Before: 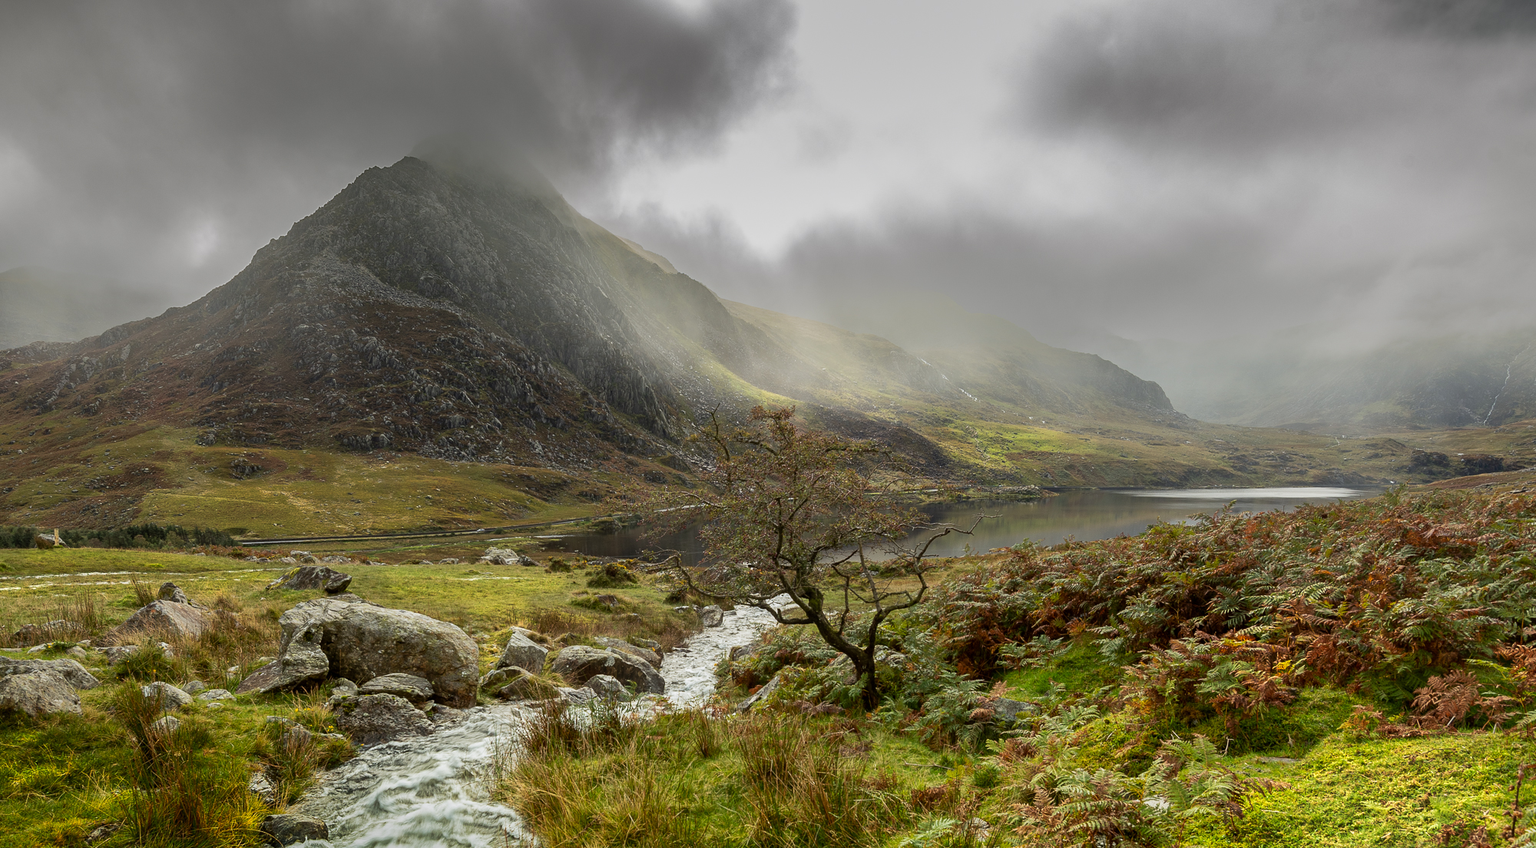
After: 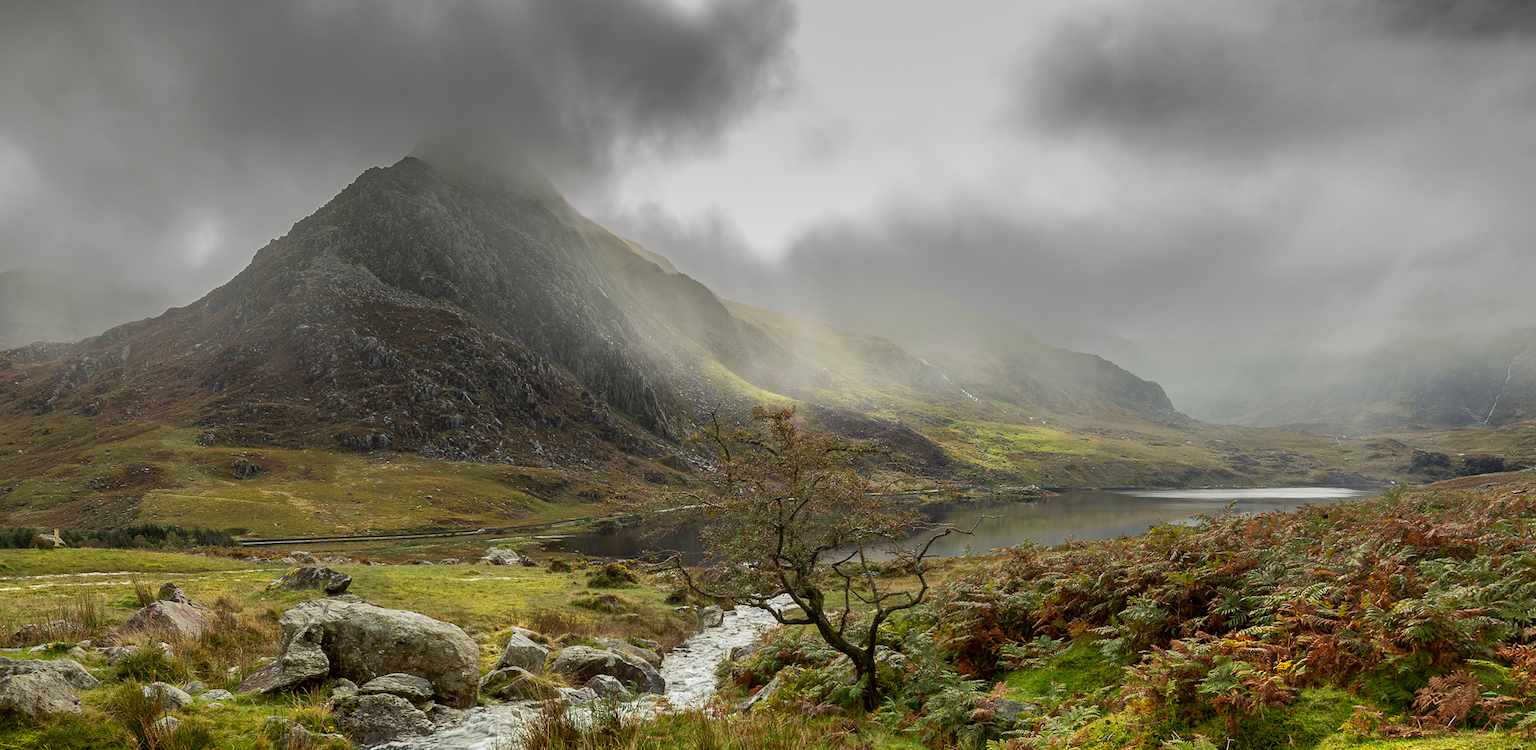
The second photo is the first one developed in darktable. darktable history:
crop and rotate: top 0%, bottom 11.428%
